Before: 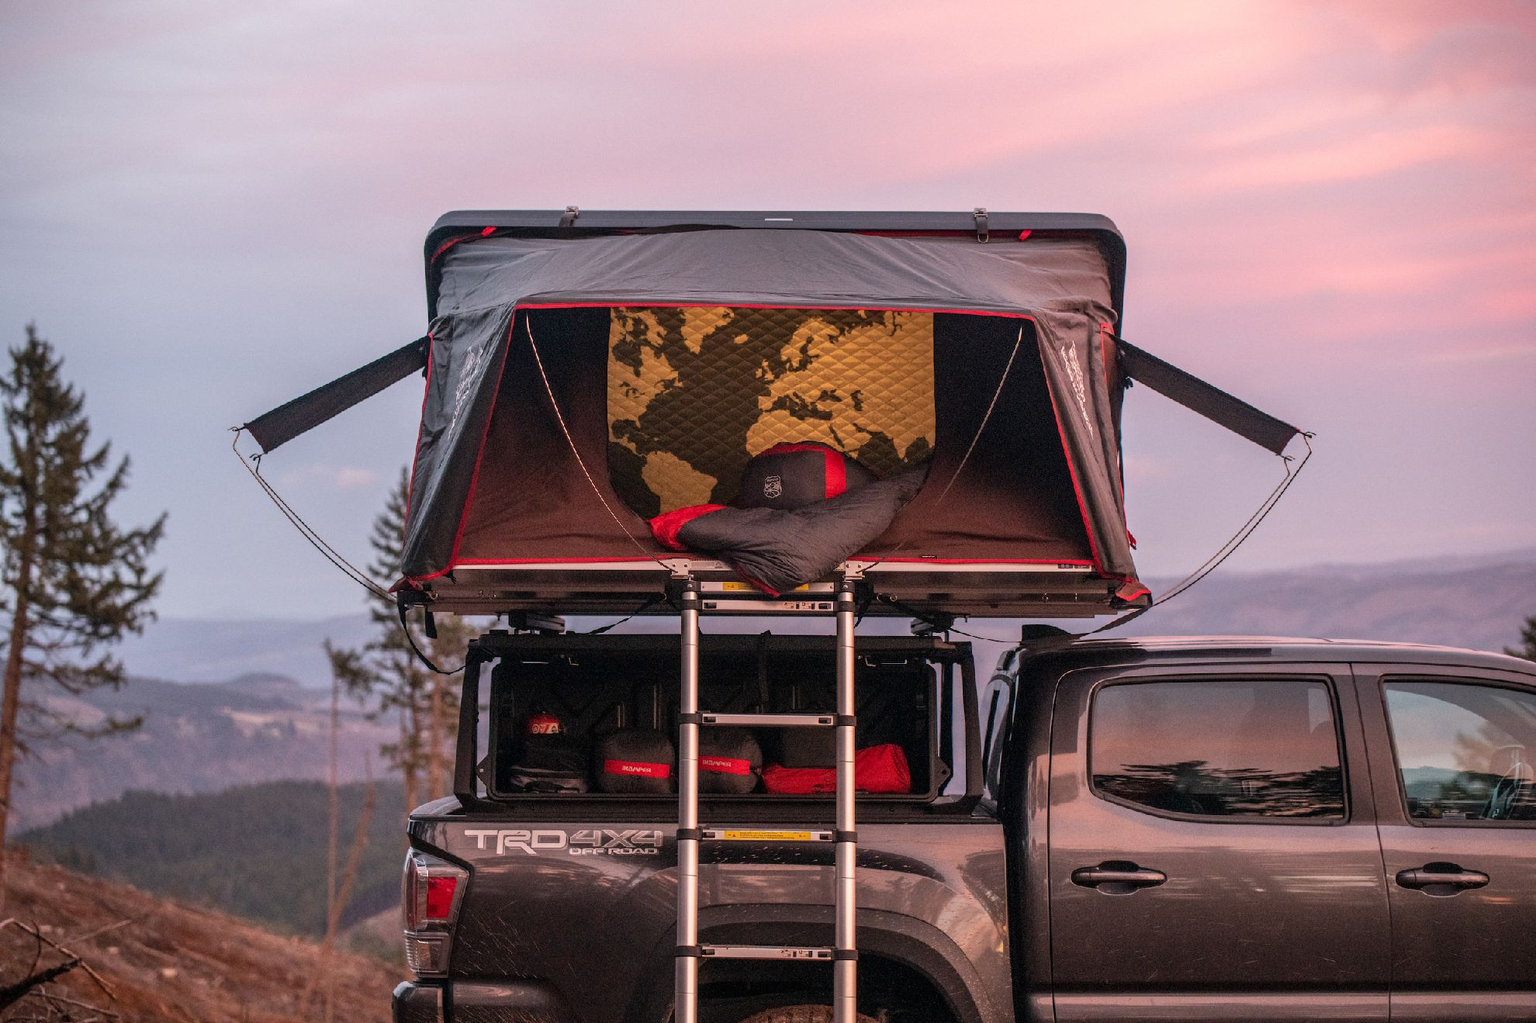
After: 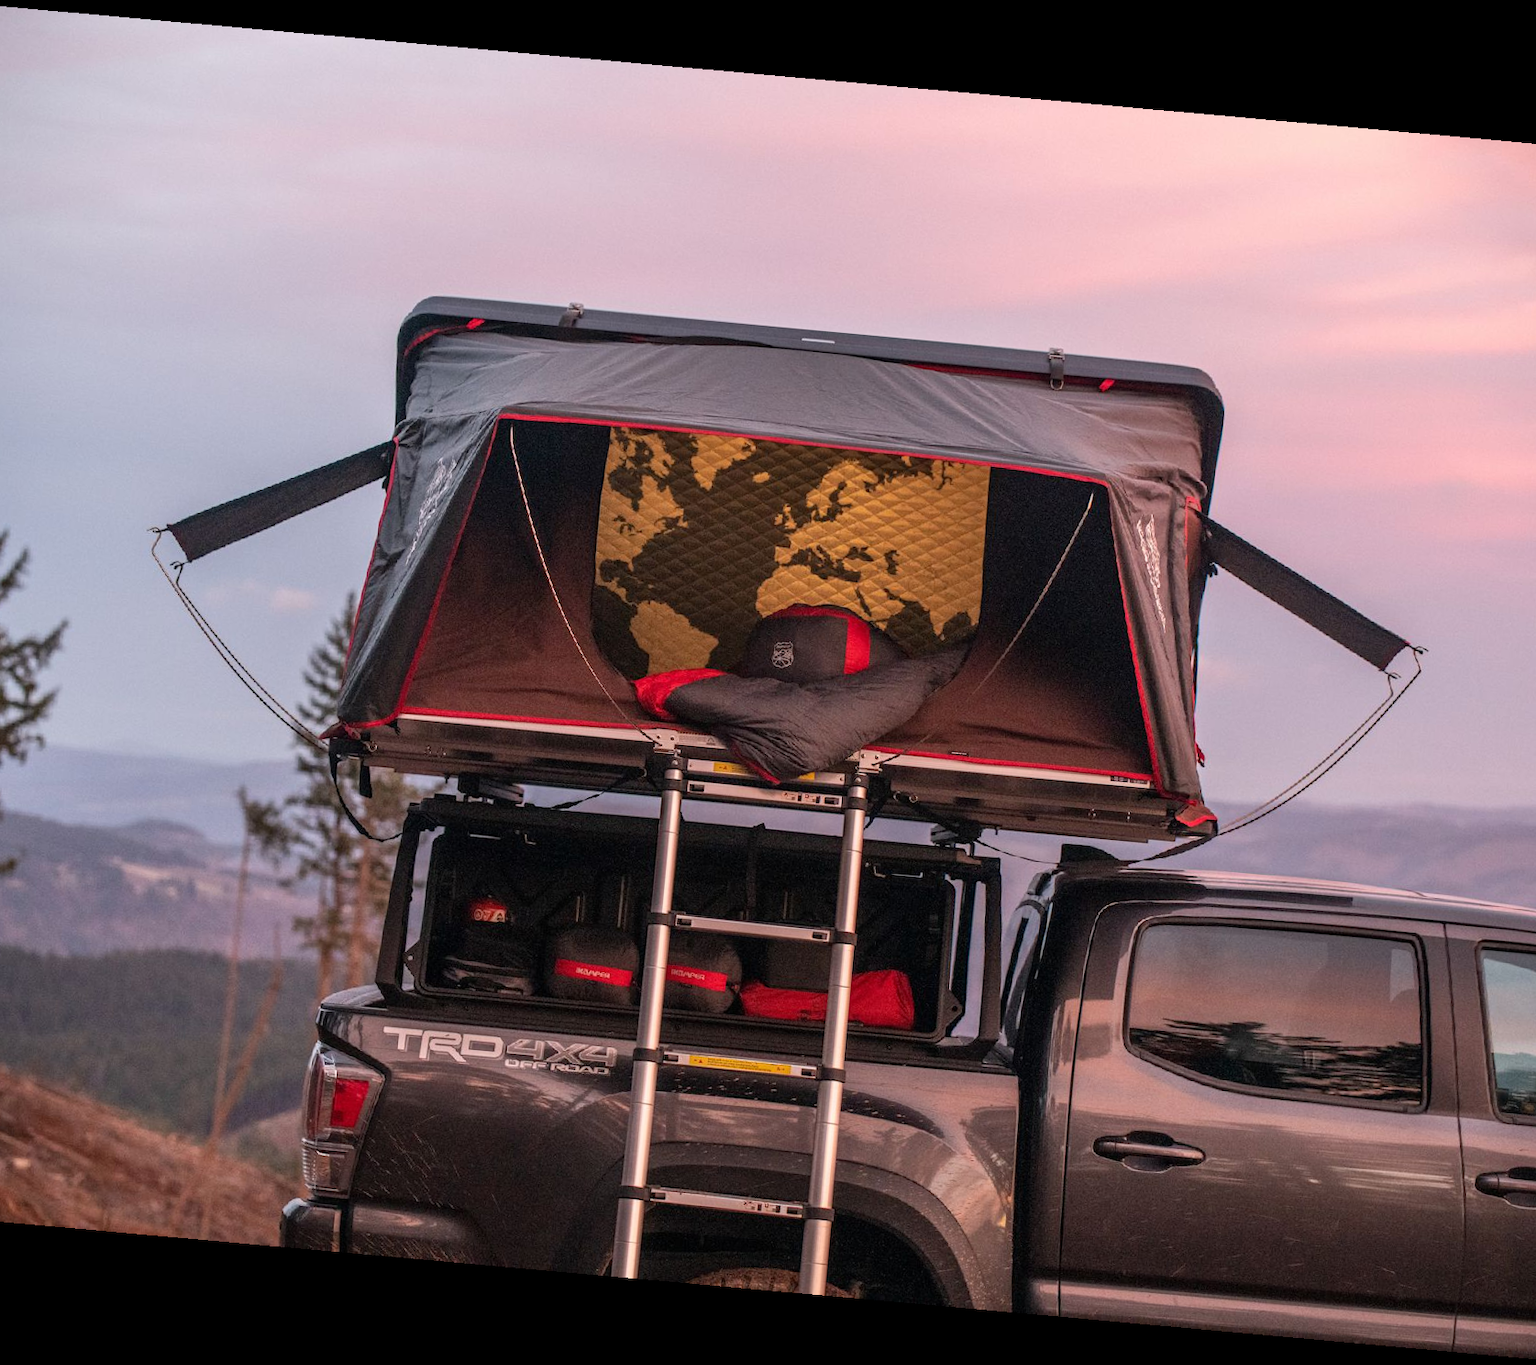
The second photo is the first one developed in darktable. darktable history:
crop and rotate: left 9.597%, right 10.195%
rotate and perspective: rotation 5.12°, automatic cropping off
